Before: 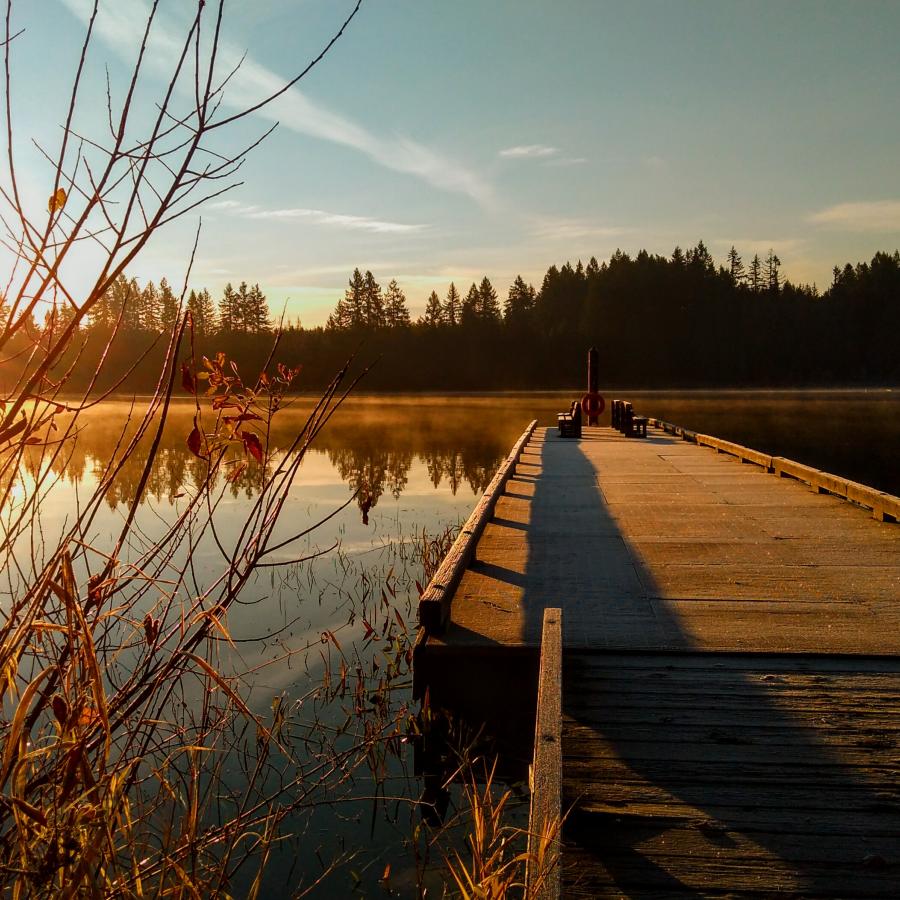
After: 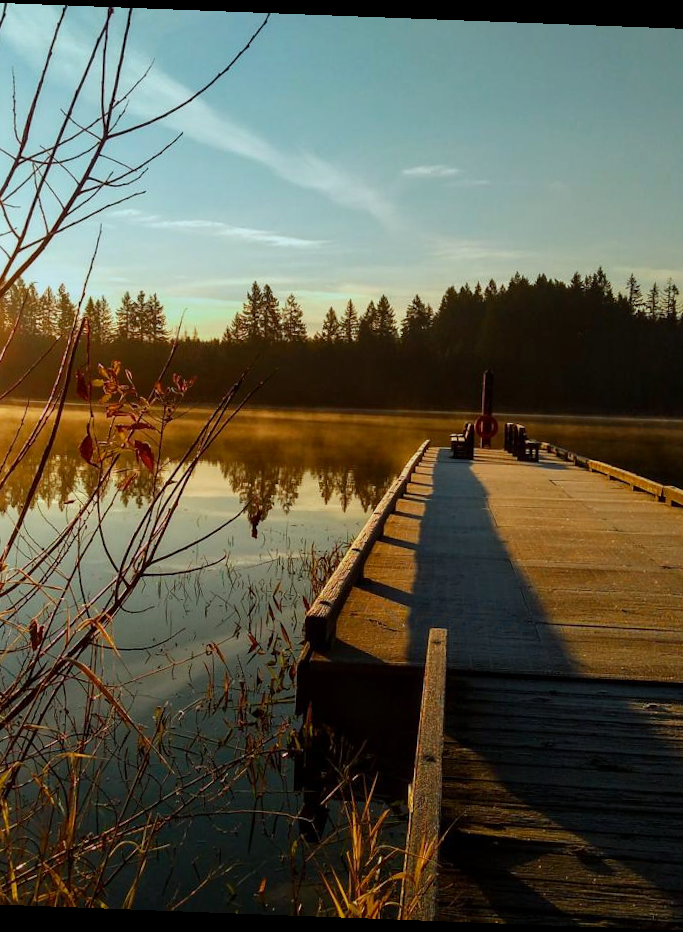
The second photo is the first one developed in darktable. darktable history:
crop: left 13.443%, right 13.31%
color correction: highlights a* -8, highlights b* 3.1
rotate and perspective: rotation 2.17°, automatic cropping off
white balance: red 0.954, blue 1.079
